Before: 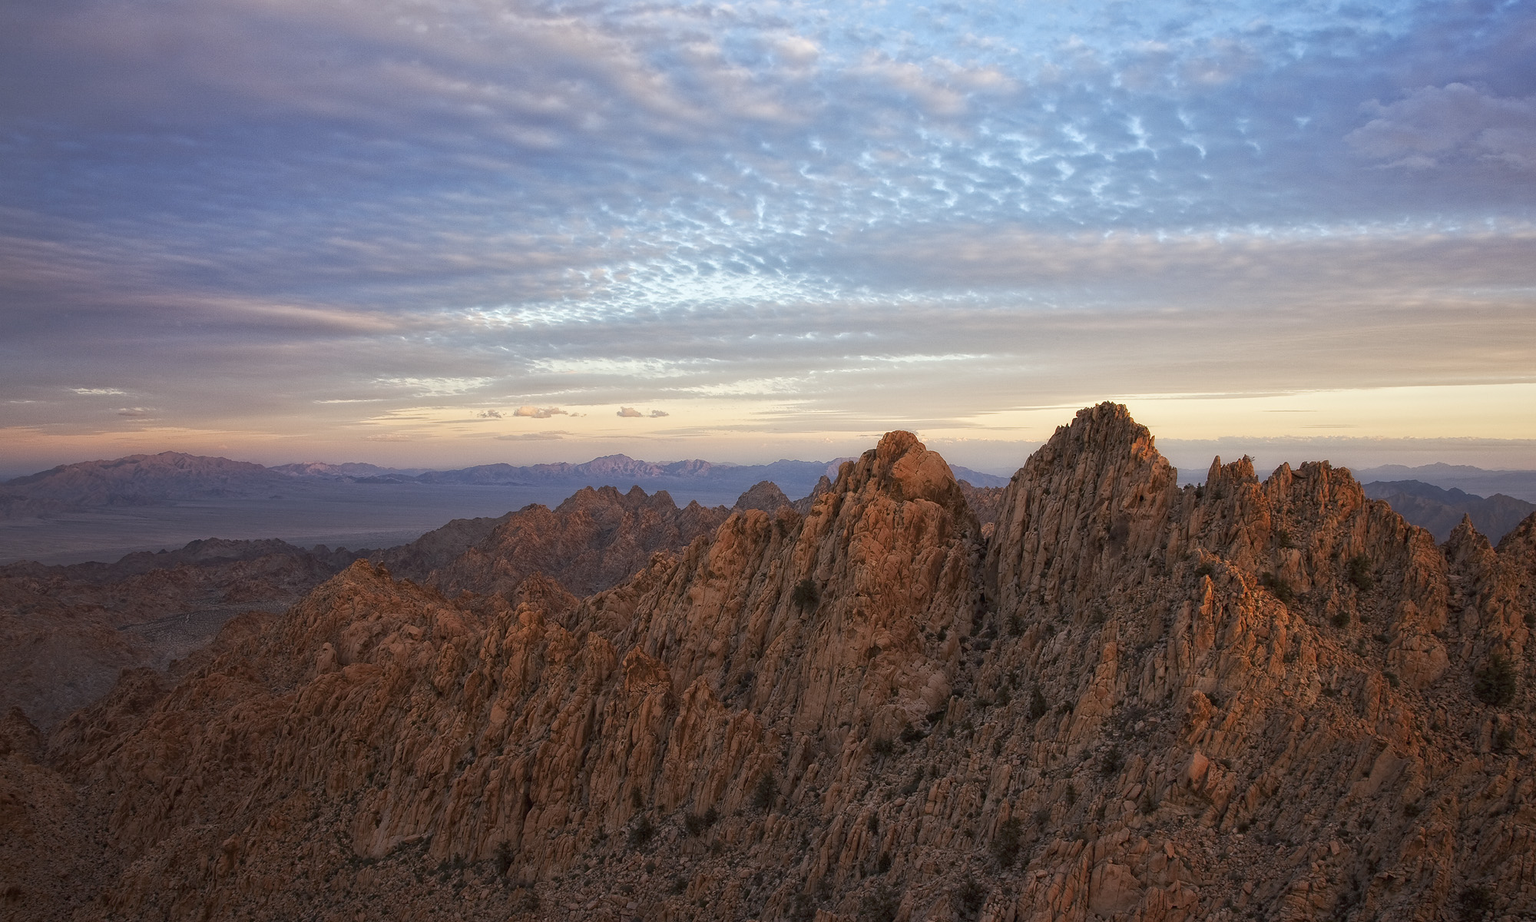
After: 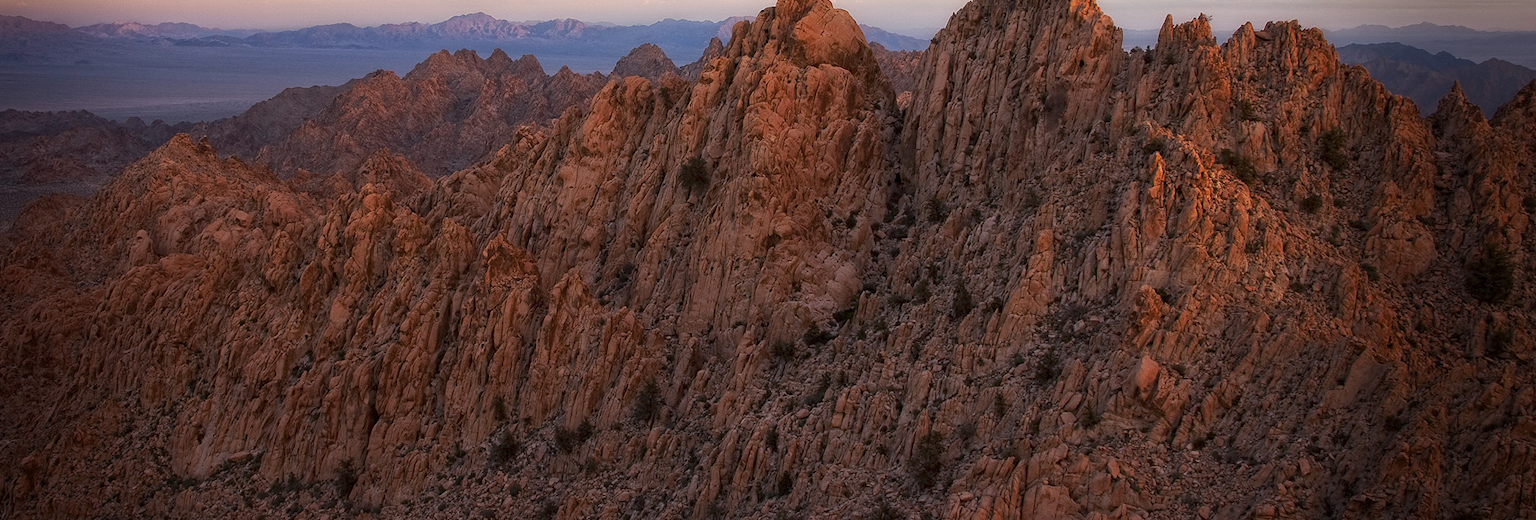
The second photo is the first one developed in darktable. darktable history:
color calibration: illuminant as shot in camera, x 0.358, y 0.373, temperature 4628.91 K
crop and rotate: left 13.306%, top 48.129%, bottom 2.928%
vignetting: fall-off start 68.33%, fall-off radius 30%, saturation 0.042, center (-0.066, -0.311), width/height ratio 0.992, shape 0.85, dithering 8-bit output
